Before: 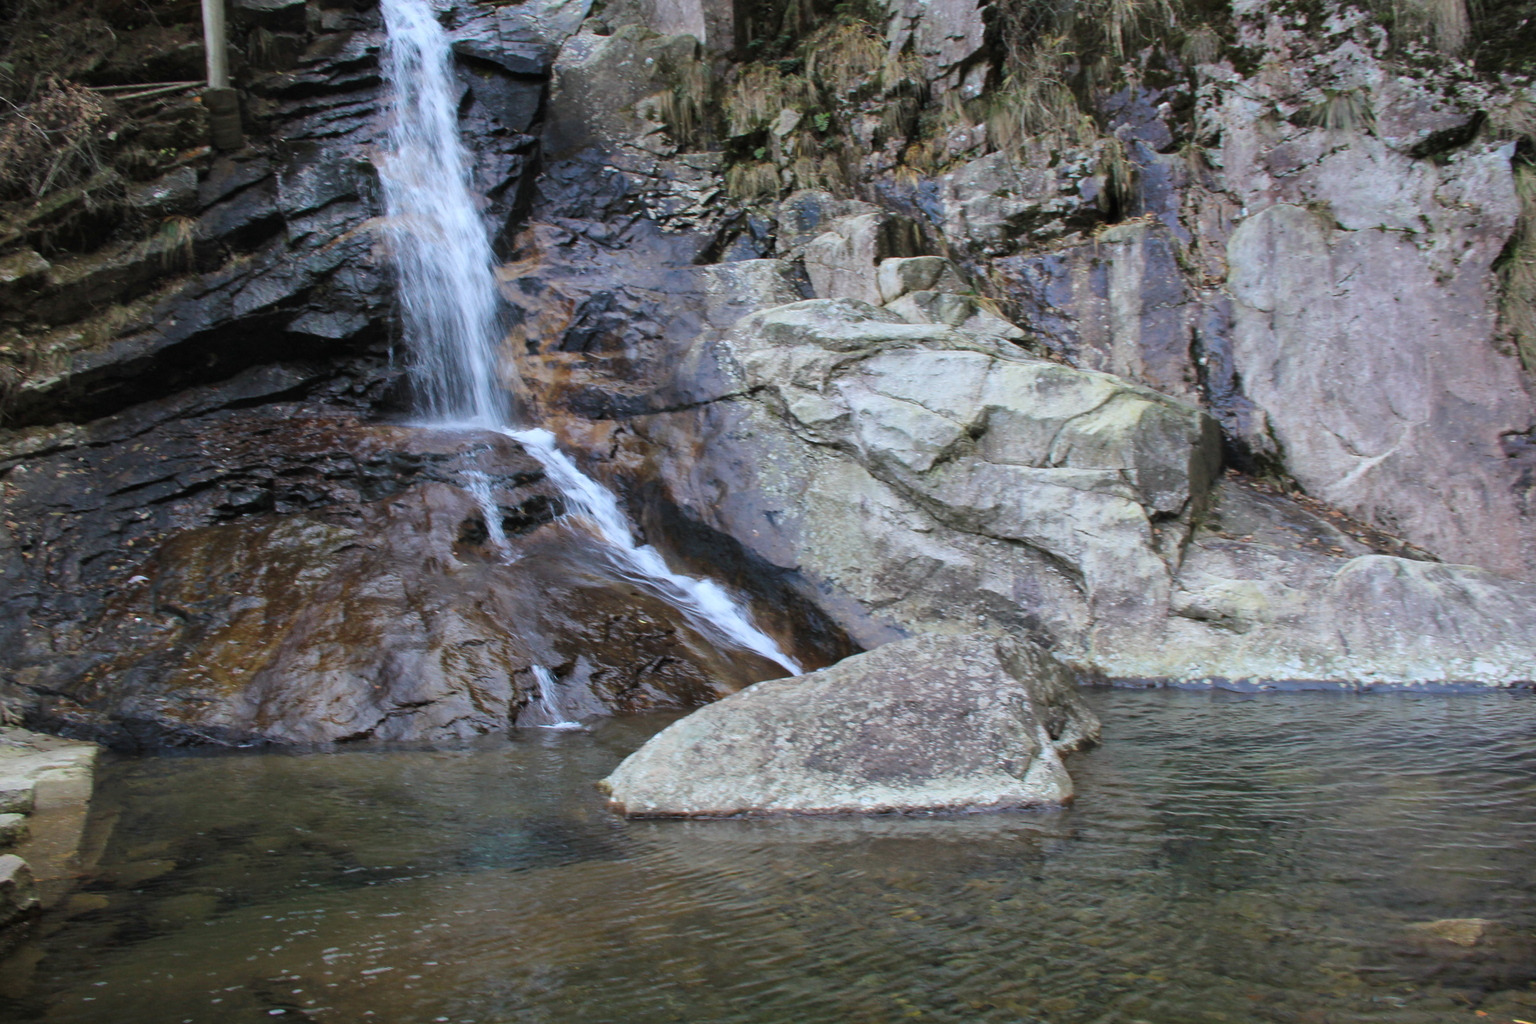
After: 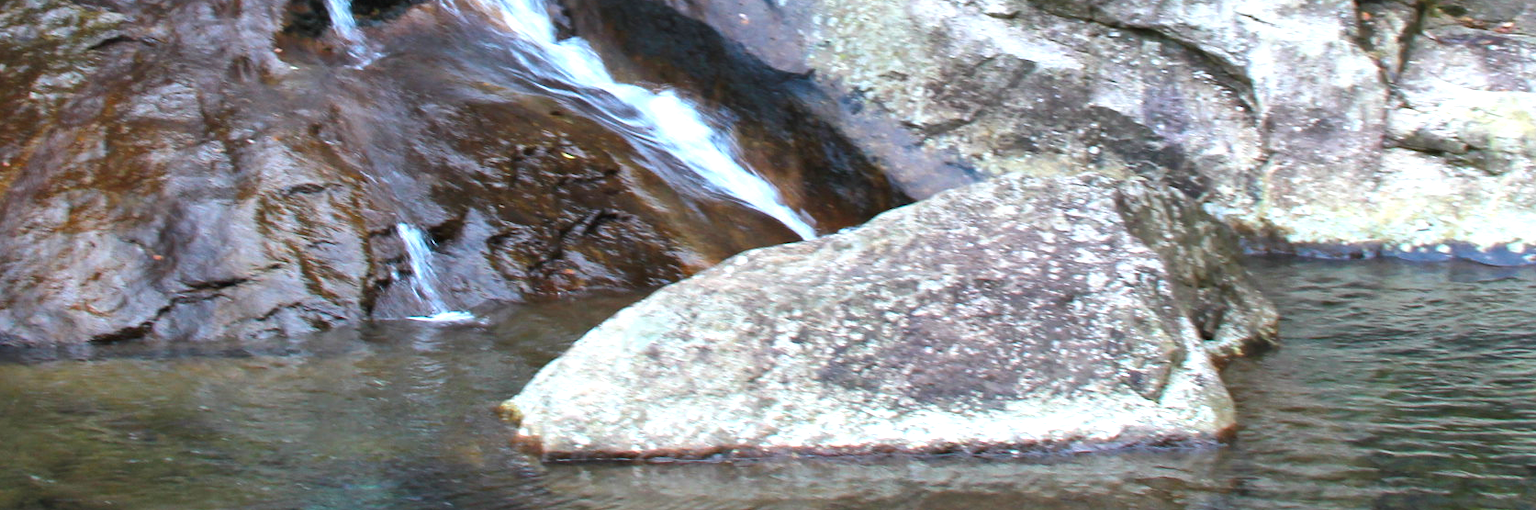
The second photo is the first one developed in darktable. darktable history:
crop: left 17.972%, top 50.885%, right 17.452%, bottom 16.901%
color zones: curves: ch1 [(0.235, 0.558) (0.75, 0.5)]; ch2 [(0.25, 0.462) (0.749, 0.457)]
shadows and highlights: radius 263.36, soften with gaussian
color balance rgb: perceptual saturation grading › global saturation 19.281%, perceptual brilliance grading › global brilliance 12.649%, perceptual brilliance grading › highlights 14.859%, global vibrance 9.881%
